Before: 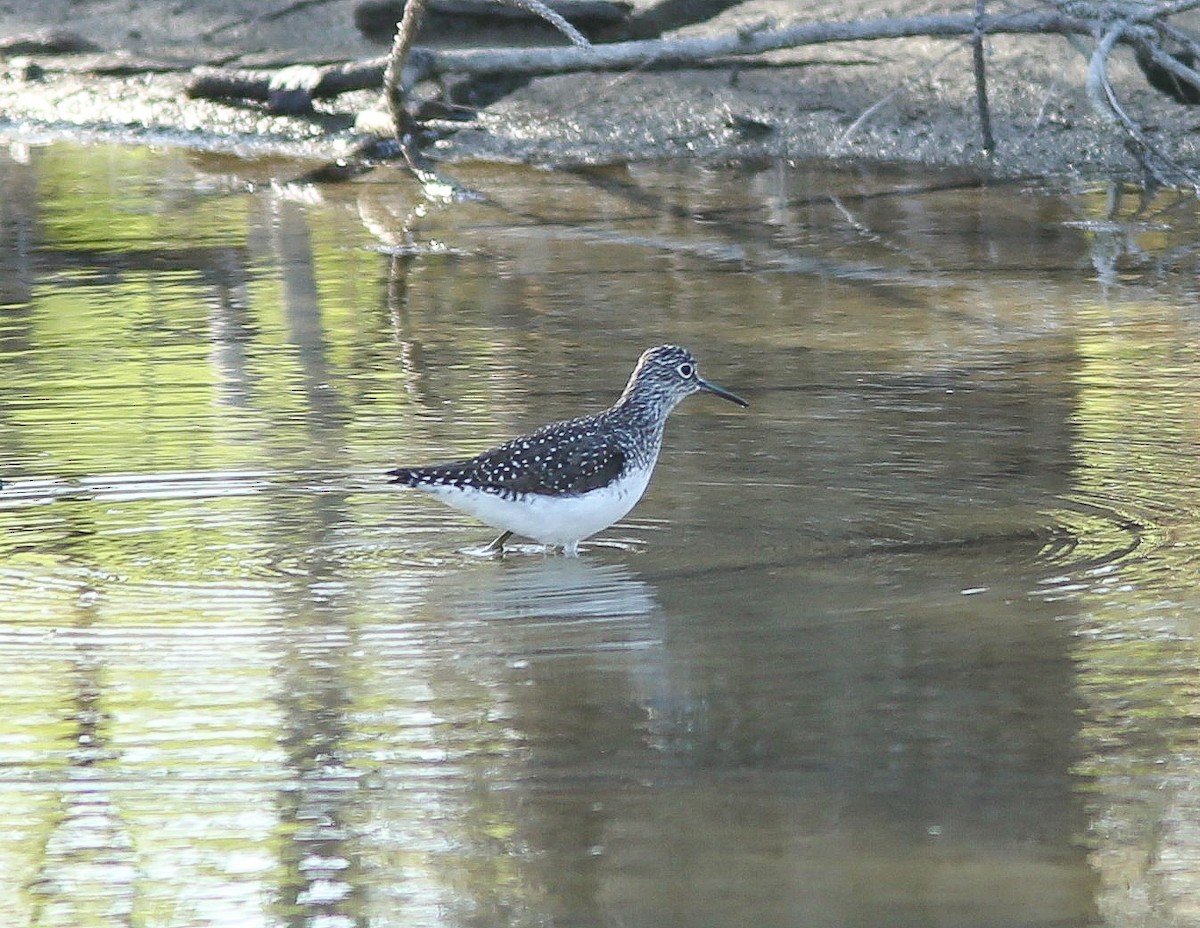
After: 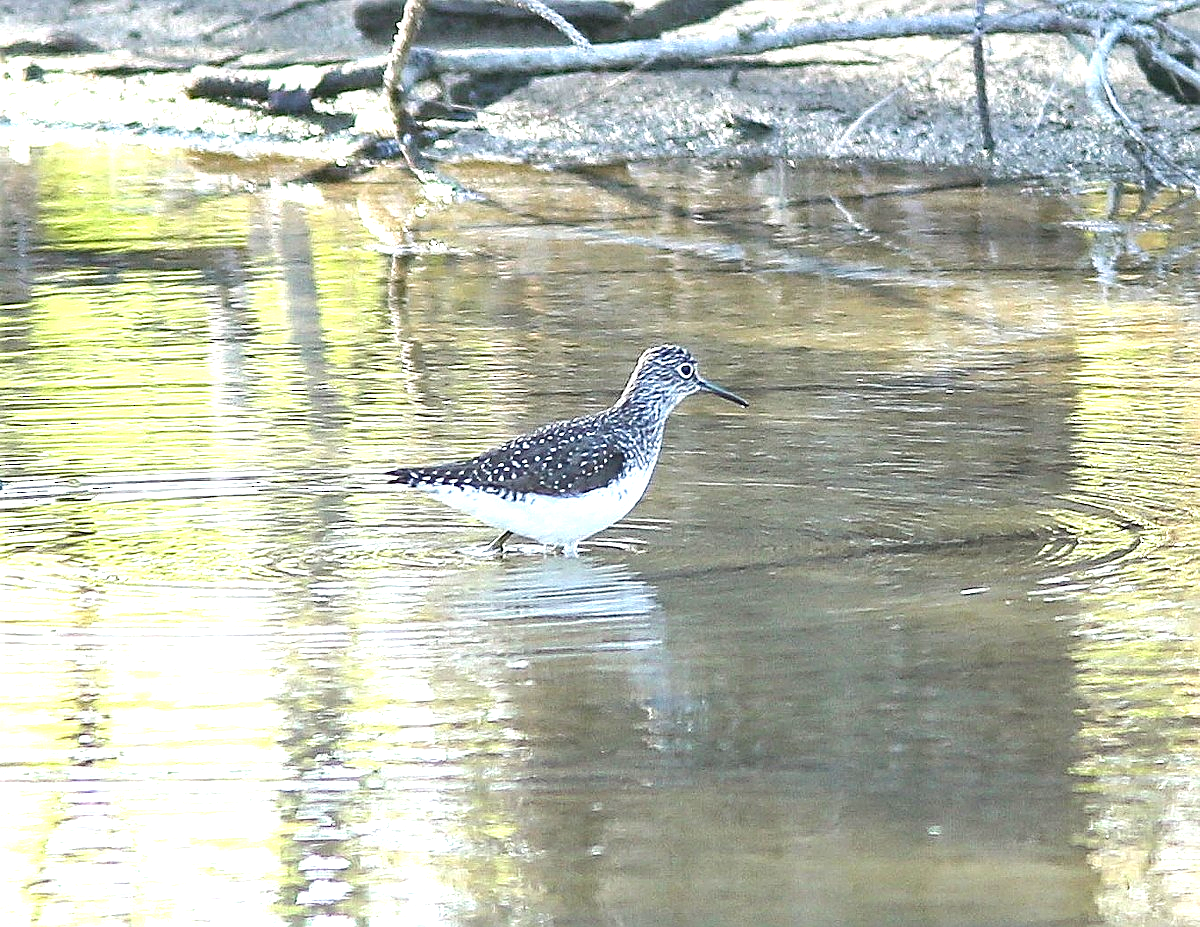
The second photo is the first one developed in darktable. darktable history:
exposure: black level correction 0, exposure 1.199 EV, compensate highlight preservation false
crop: bottom 0.06%
sharpen: radius 1.982
haze removal: adaptive false
